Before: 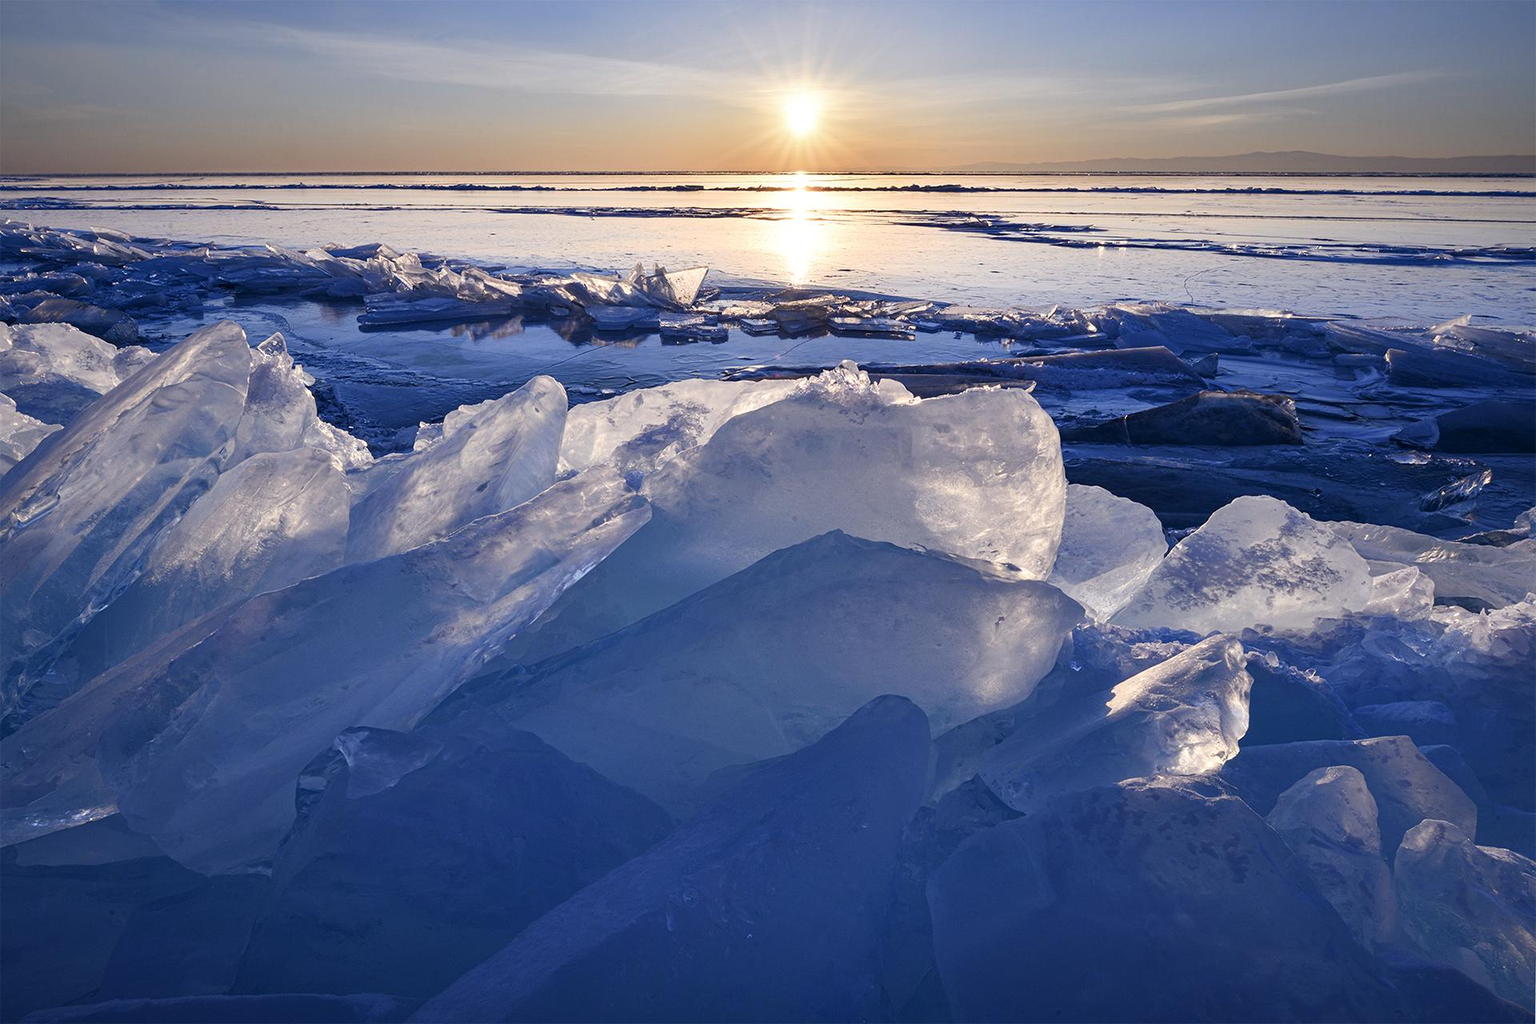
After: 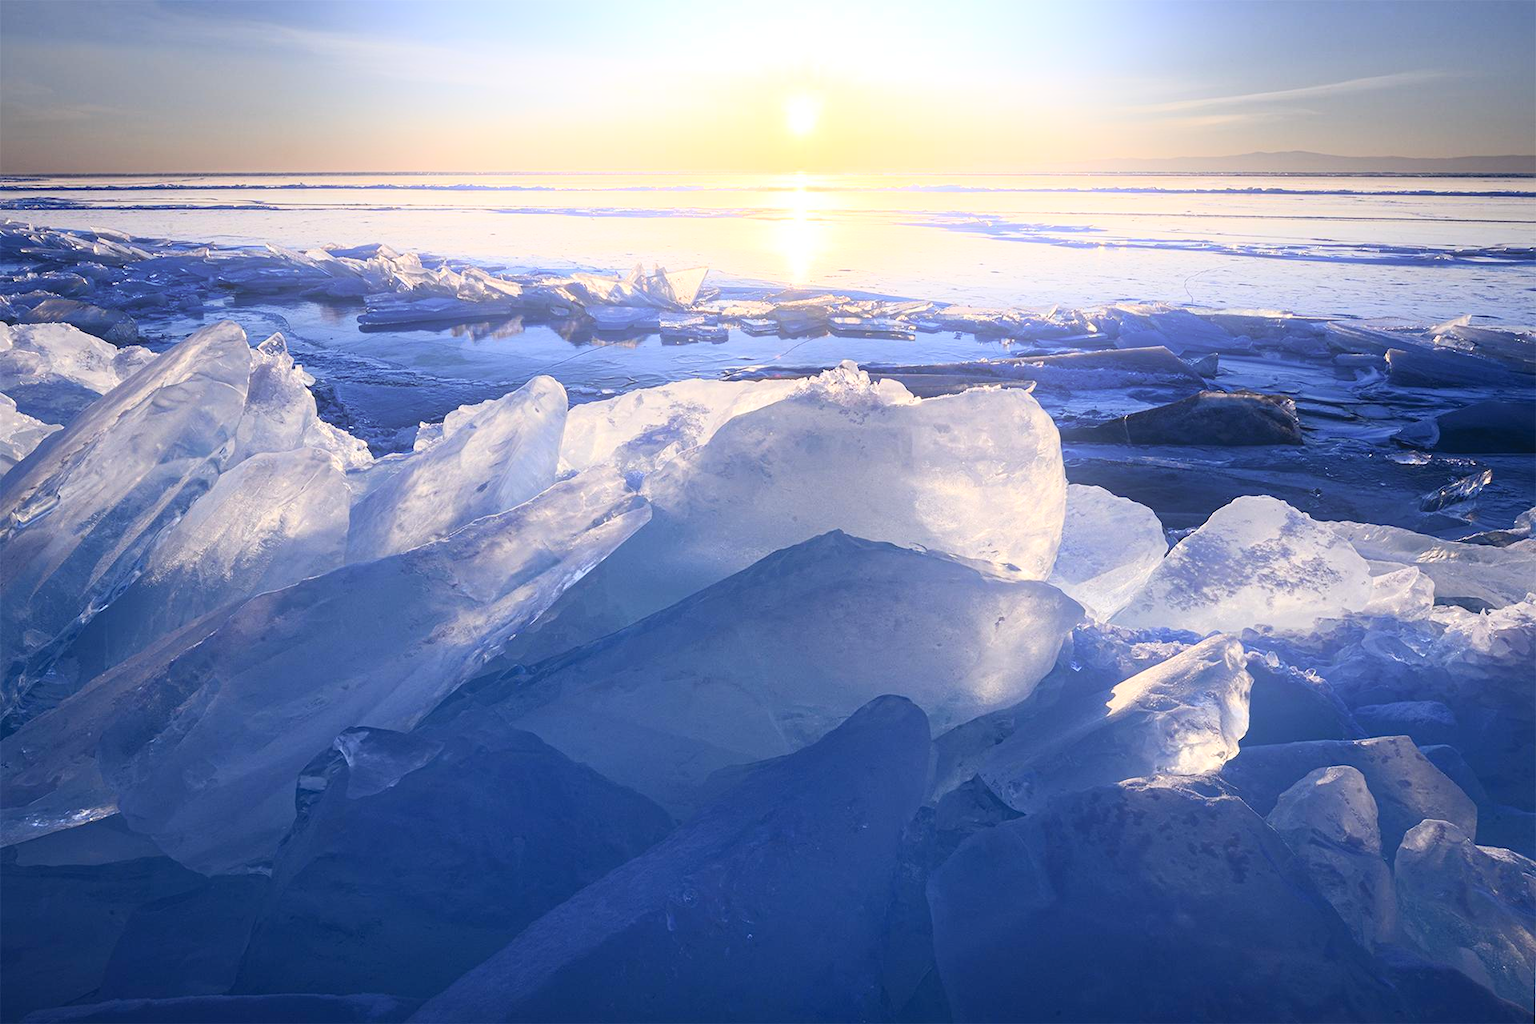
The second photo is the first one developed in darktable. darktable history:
bloom: on, module defaults
contrast brightness saturation: contrast 0.2, brightness 0.15, saturation 0.14
